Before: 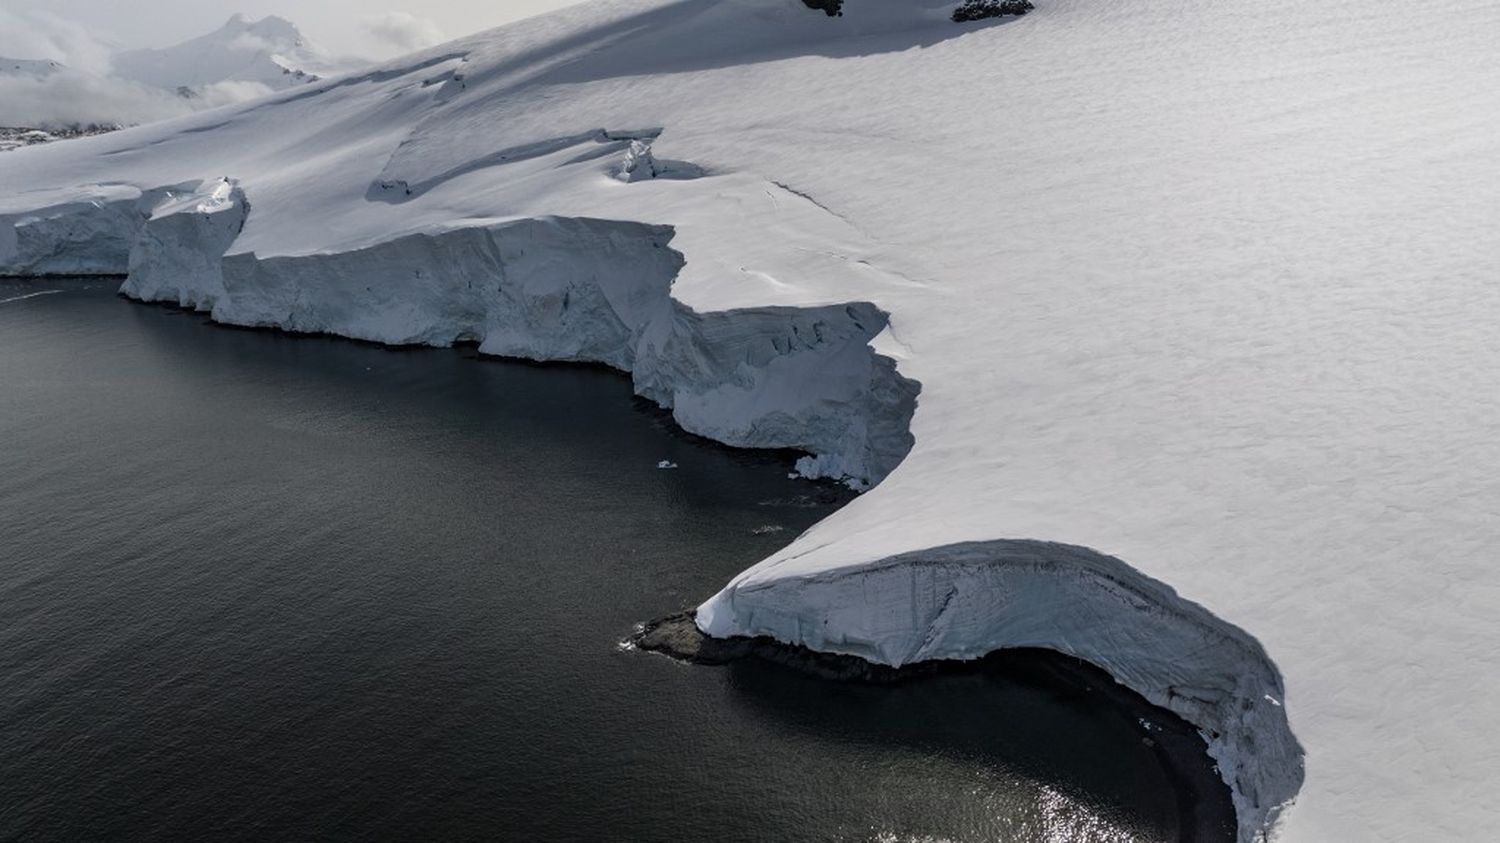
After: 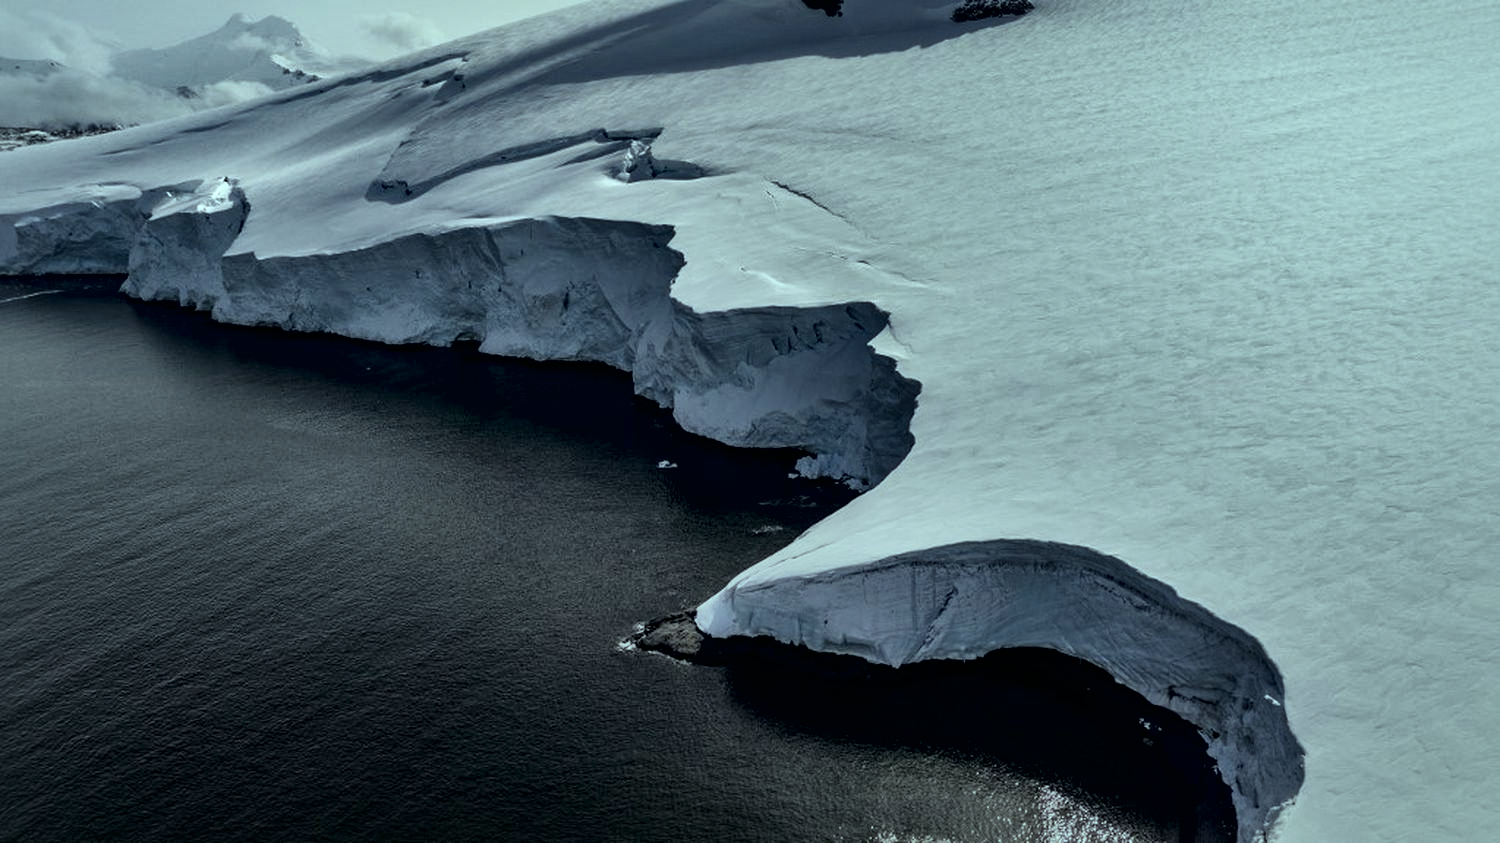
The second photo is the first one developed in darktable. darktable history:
local contrast: mode bilateral grid, contrast 44, coarseness 69, detail 214%, midtone range 0.2
color balance: mode lift, gamma, gain (sRGB), lift [0.997, 0.979, 1.021, 1.011], gamma [1, 1.084, 0.916, 0.998], gain [1, 0.87, 1.13, 1.101], contrast 4.55%, contrast fulcrum 38.24%, output saturation 104.09%
exposure: exposure -0.582 EV, compensate highlight preservation false
